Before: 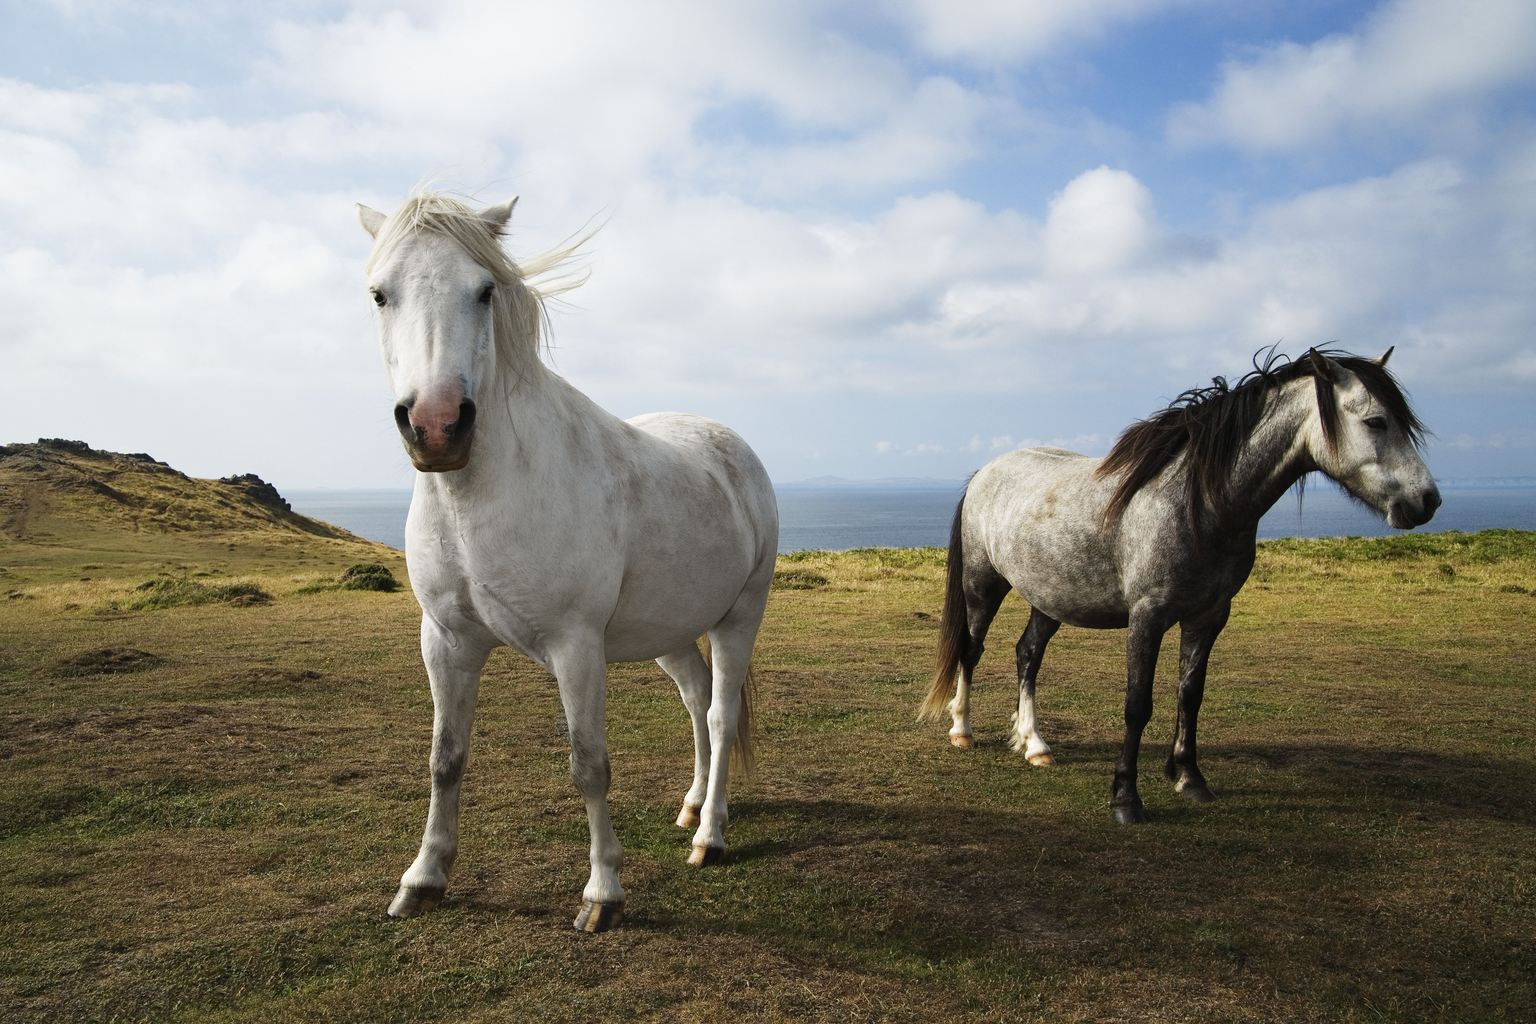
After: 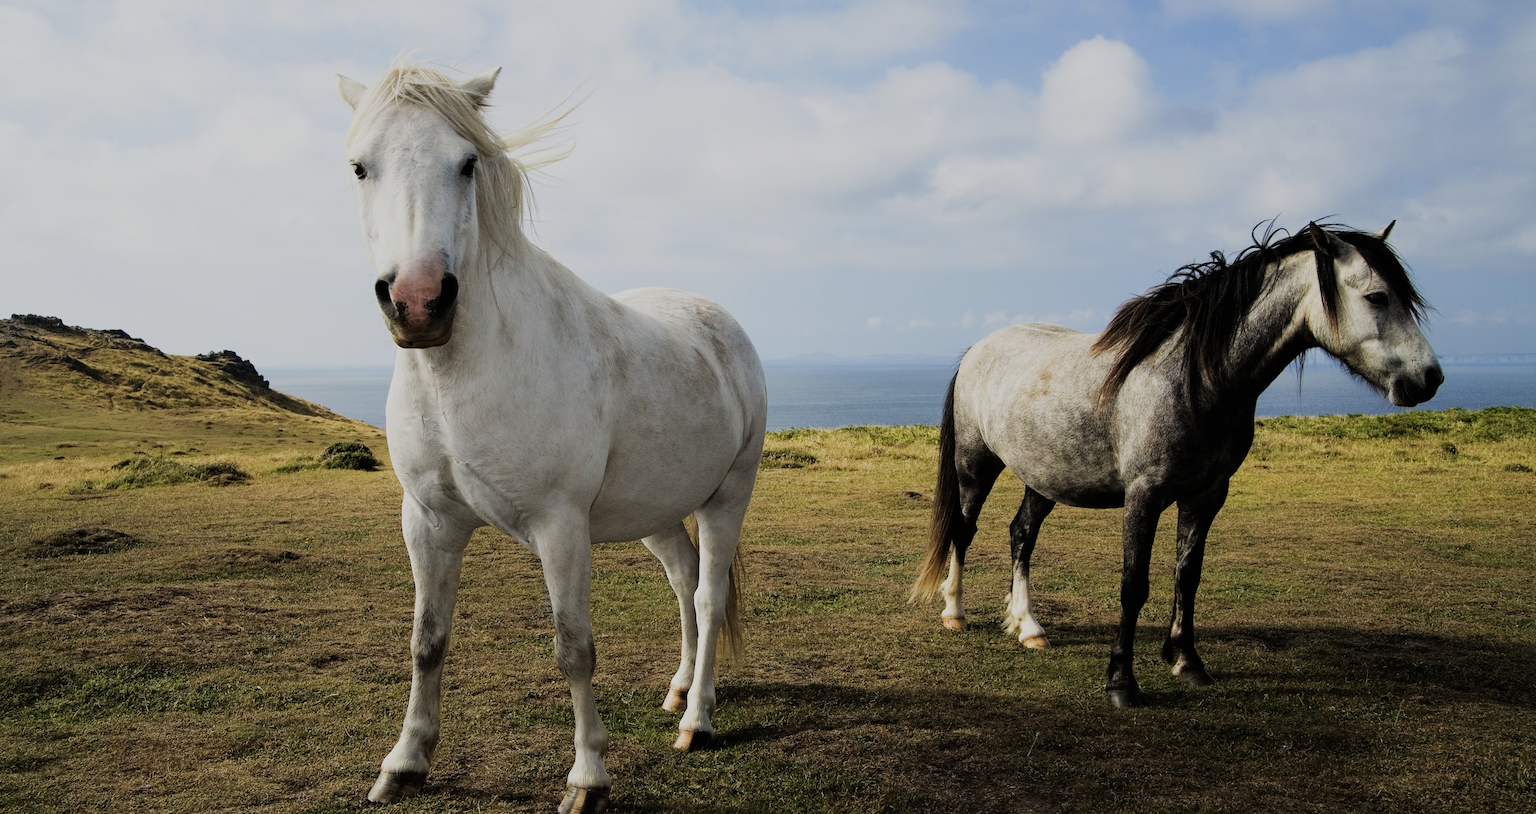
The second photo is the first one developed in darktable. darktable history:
velvia: strength 15%
tone equalizer: on, module defaults
crop and rotate: left 1.814%, top 12.818%, right 0.25%, bottom 9.225%
filmic rgb: black relative exposure -9.22 EV, white relative exposure 6.77 EV, hardness 3.07, contrast 1.05
